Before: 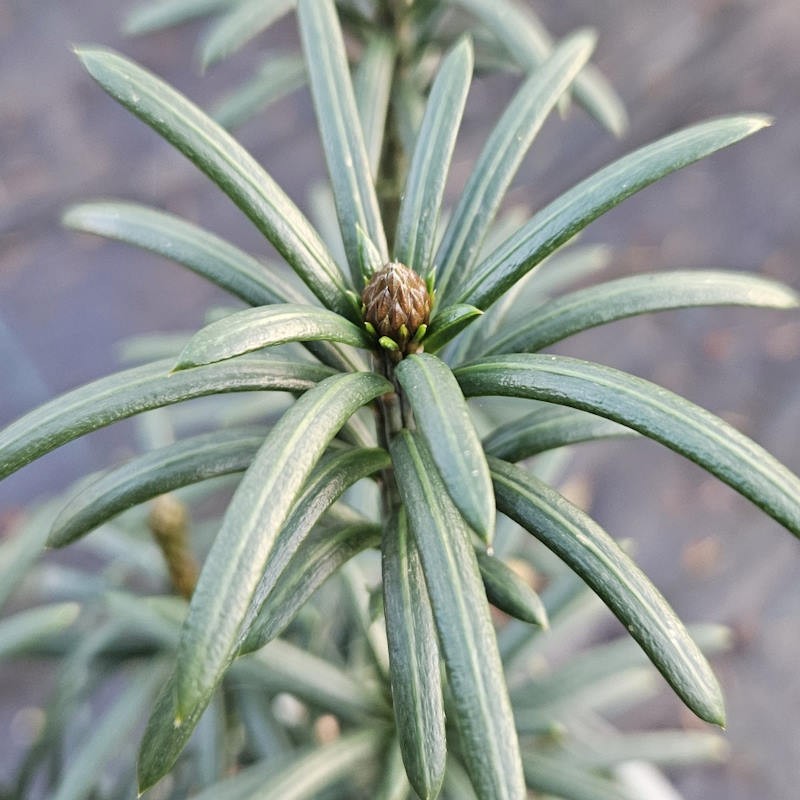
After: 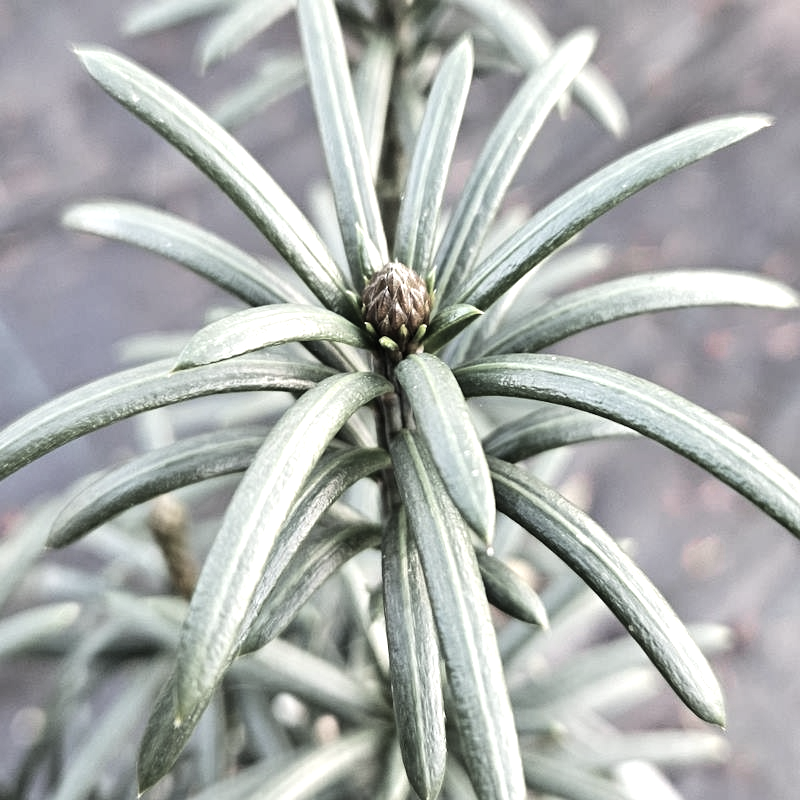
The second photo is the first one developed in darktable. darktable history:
color zones: curves: ch0 [(0, 0.6) (0.129, 0.508) (0.193, 0.483) (0.429, 0.5) (0.571, 0.5) (0.714, 0.5) (0.857, 0.5) (1, 0.6)]; ch1 [(0, 0.481) (0.112, 0.245) (0.213, 0.223) (0.429, 0.233) (0.571, 0.231) (0.683, 0.242) (0.857, 0.296) (1, 0.481)]
tone equalizer: -8 EV -0.724 EV, -7 EV -0.716 EV, -6 EV -0.596 EV, -5 EV -0.41 EV, -3 EV 0.385 EV, -2 EV 0.6 EV, -1 EV 0.699 EV, +0 EV 0.723 EV, edges refinement/feathering 500, mask exposure compensation -1.57 EV, preserve details no
